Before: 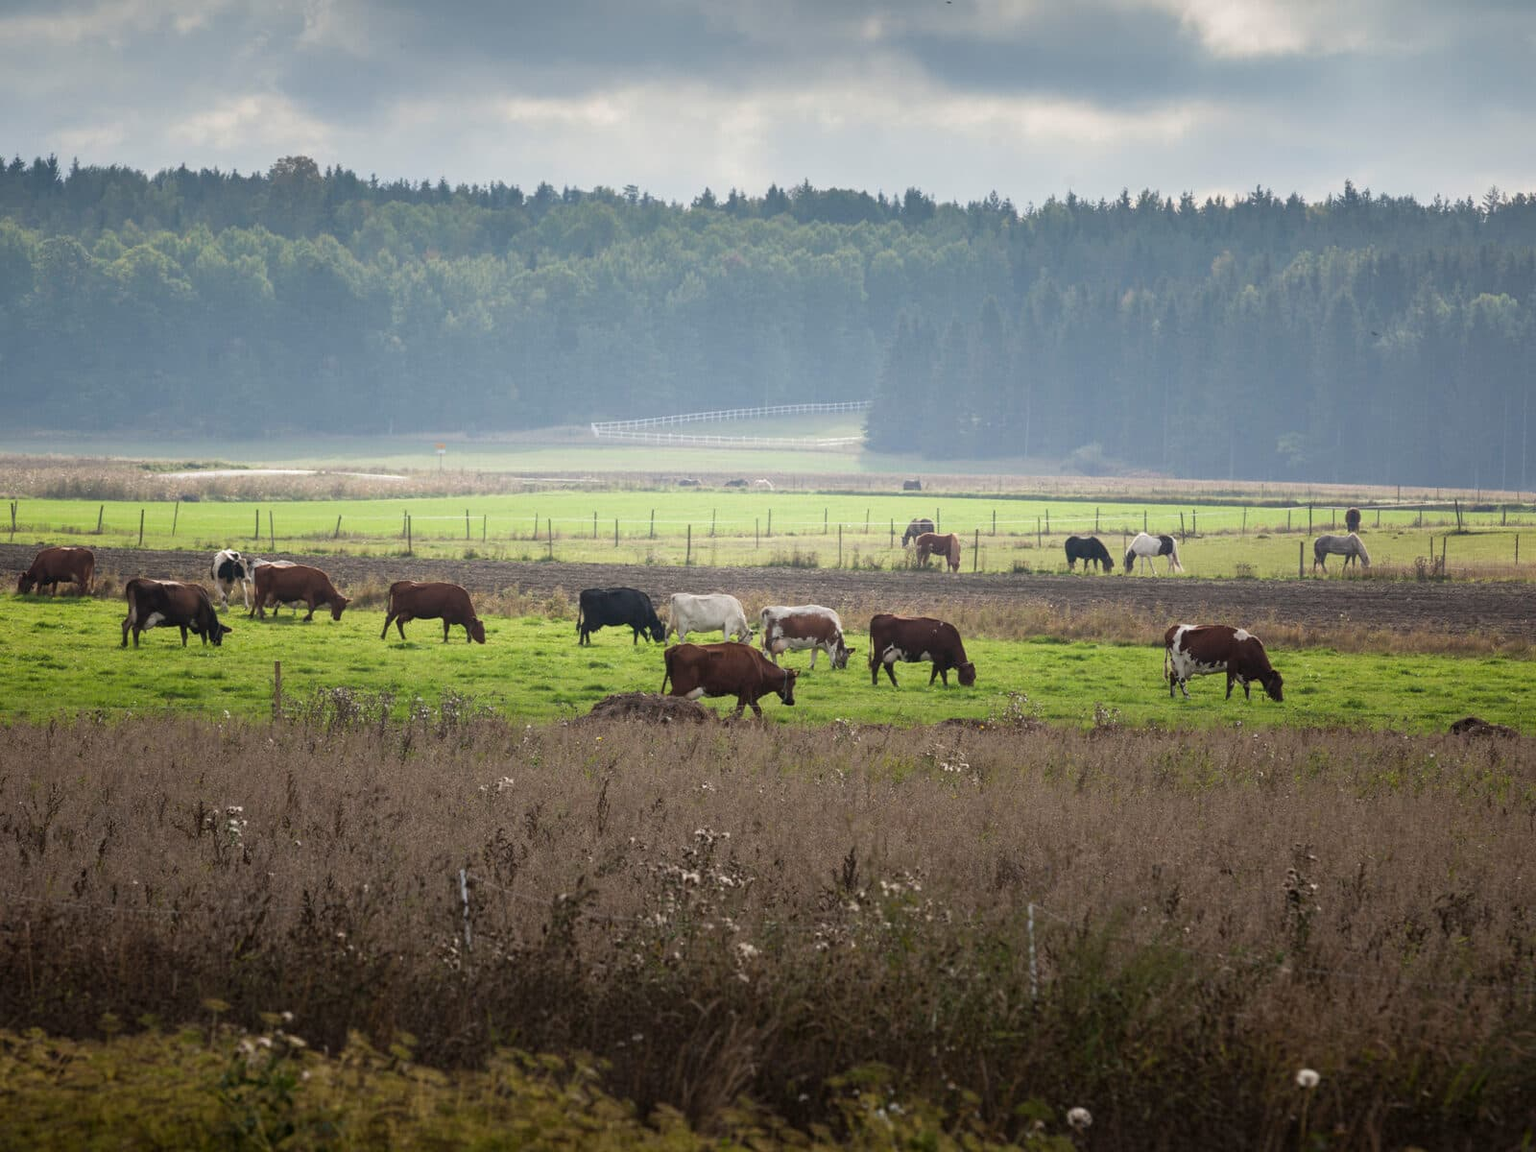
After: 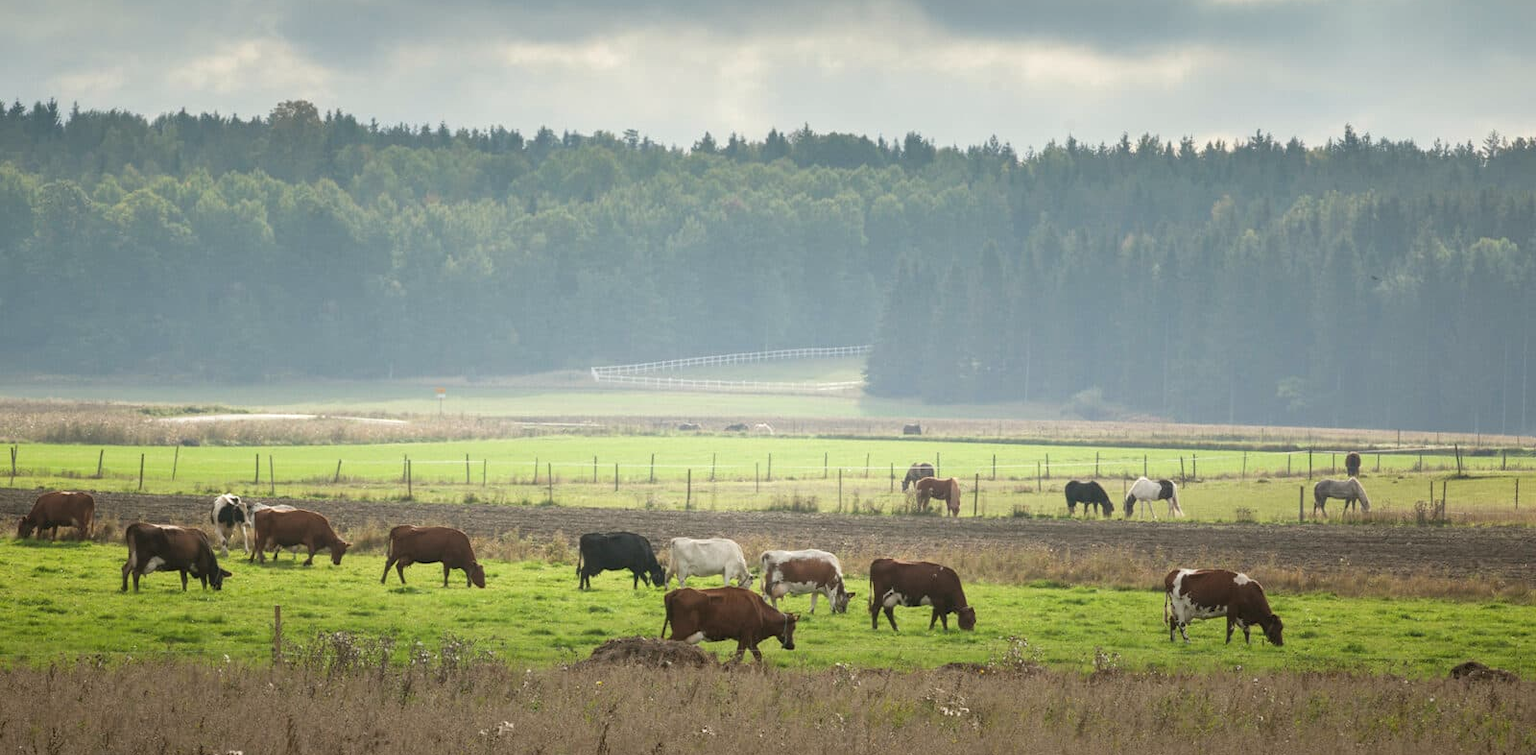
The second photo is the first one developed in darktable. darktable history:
color balance: mode lift, gamma, gain (sRGB), lift [1.04, 1, 1, 0.97], gamma [1.01, 1, 1, 0.97], gain [0.96, 1, 1, 0.97]
crop and rotate: top 4.848%, bottom 29.503%
exposure: exposure 0.207 EV, compensate highlight preservation false
shadows and highlights: shadows 12, white point adjustment 1.2, highlights -0.36, soften with gaussian
